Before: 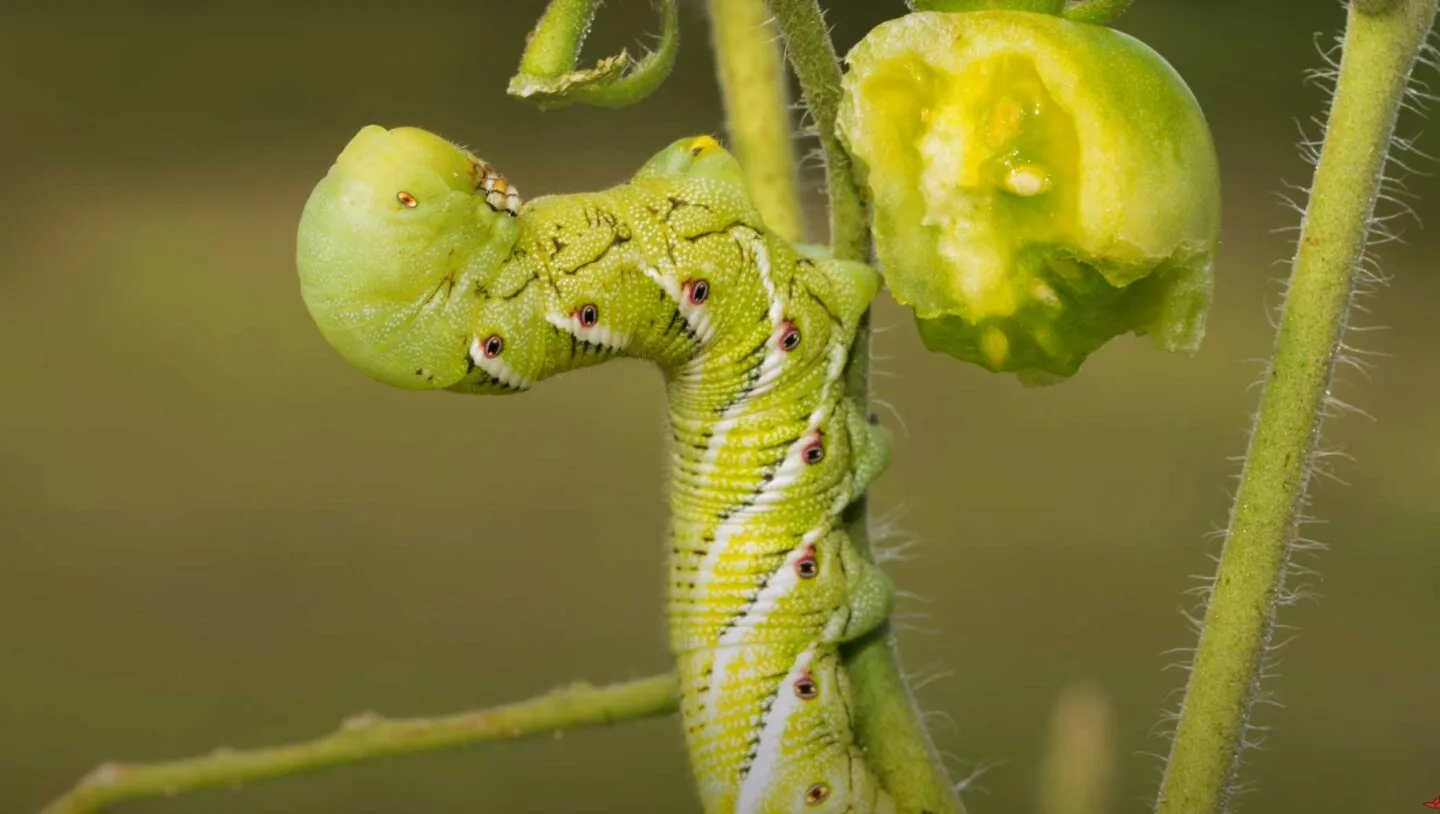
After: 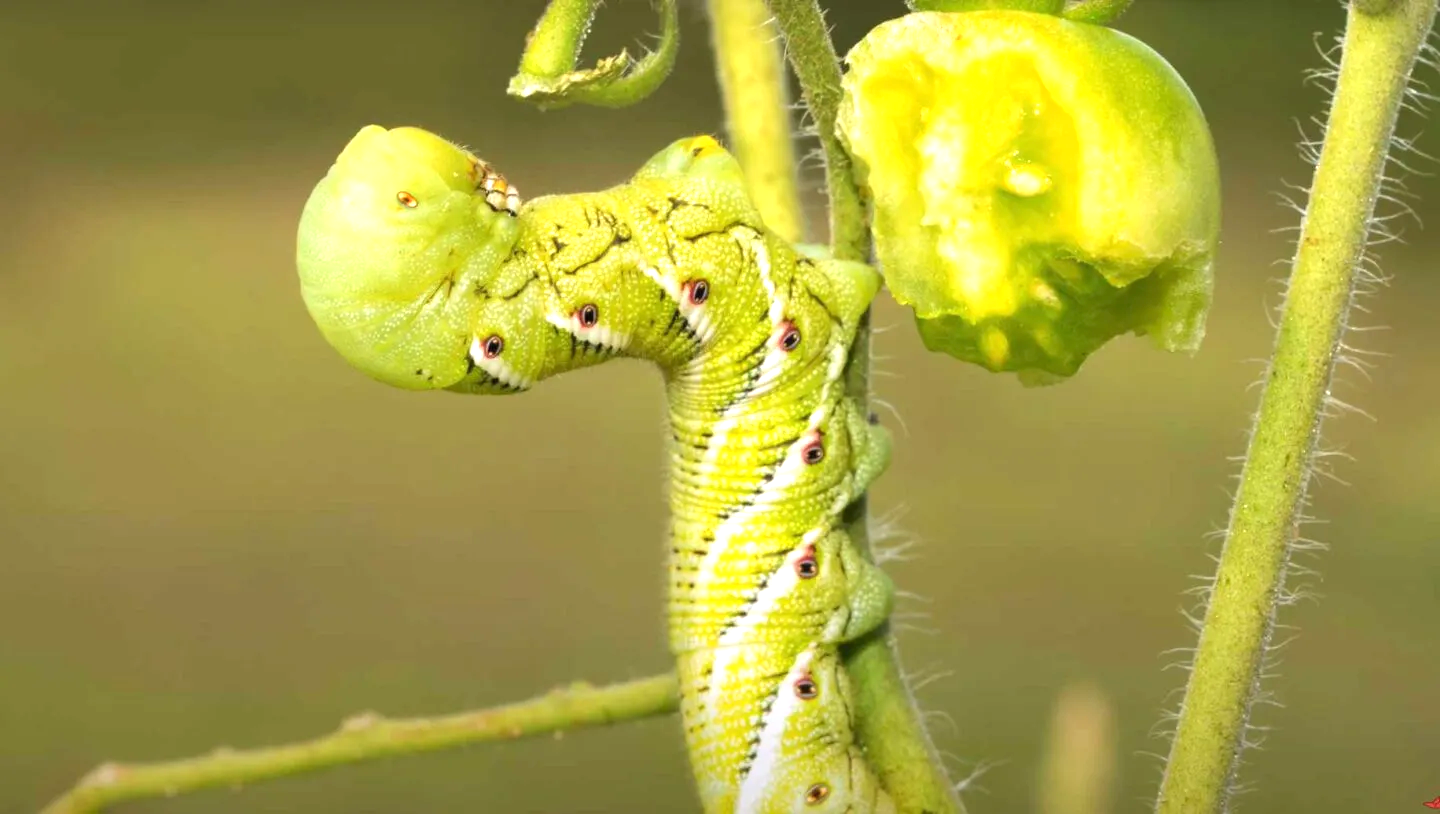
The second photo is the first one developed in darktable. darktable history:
exposure: black level correction 0, exposure 0.9 EV, compensate exposure bias true, compensate highlight preservation false
base curve: exposure shift 0, preserve colors none
